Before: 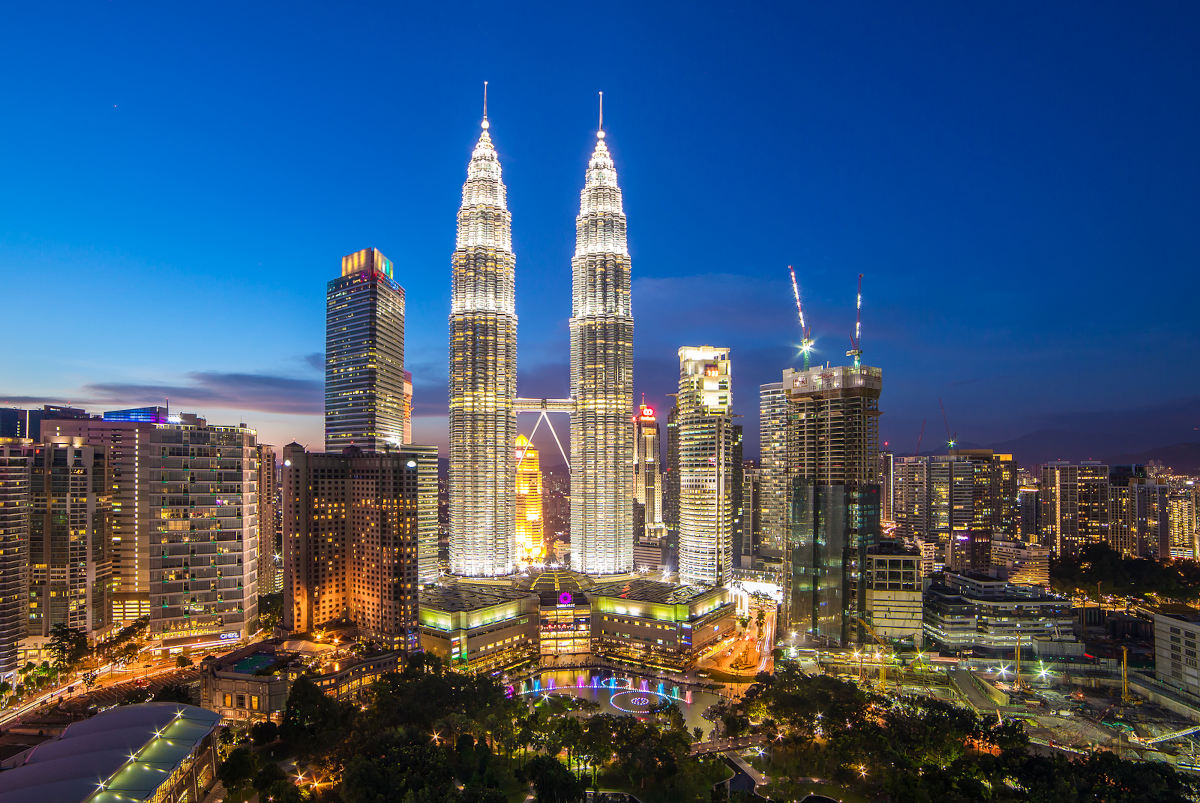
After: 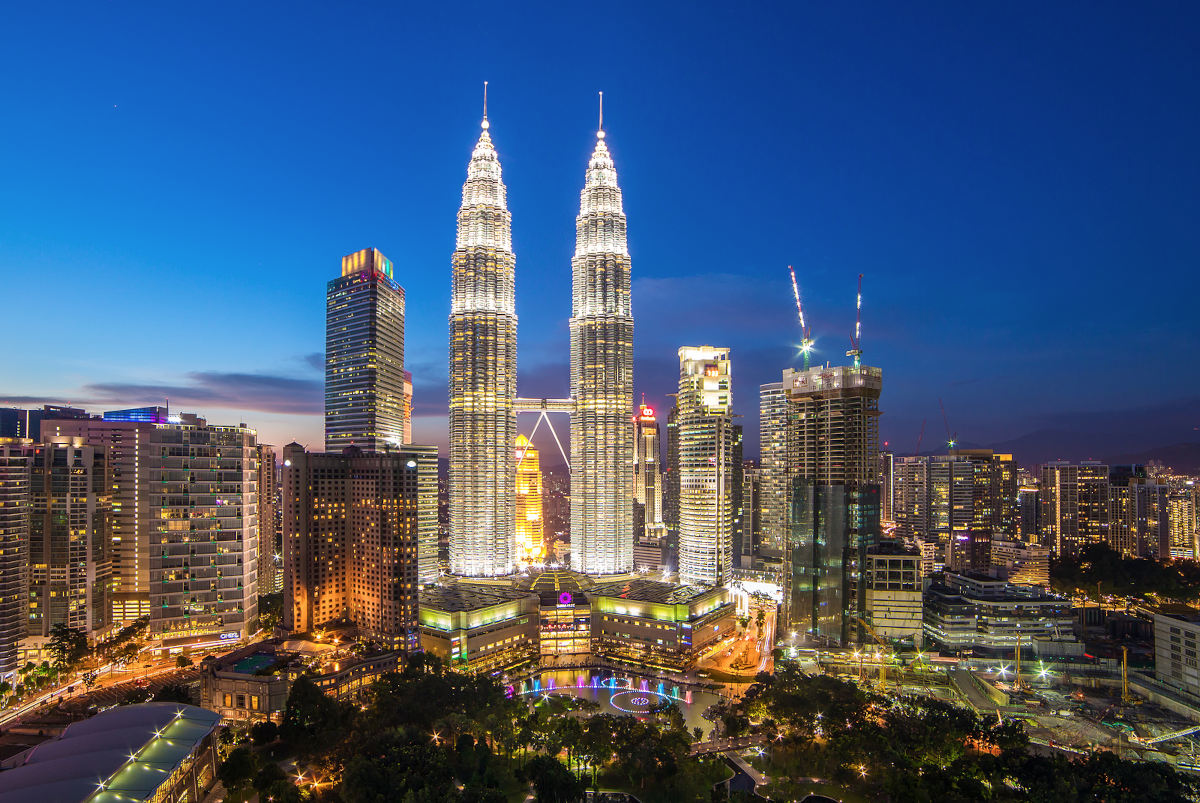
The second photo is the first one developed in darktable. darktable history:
contrast brightness saturation: saturation -0.05
color balance rgb: global vibrance 10%
color zones: mix -62.47%
